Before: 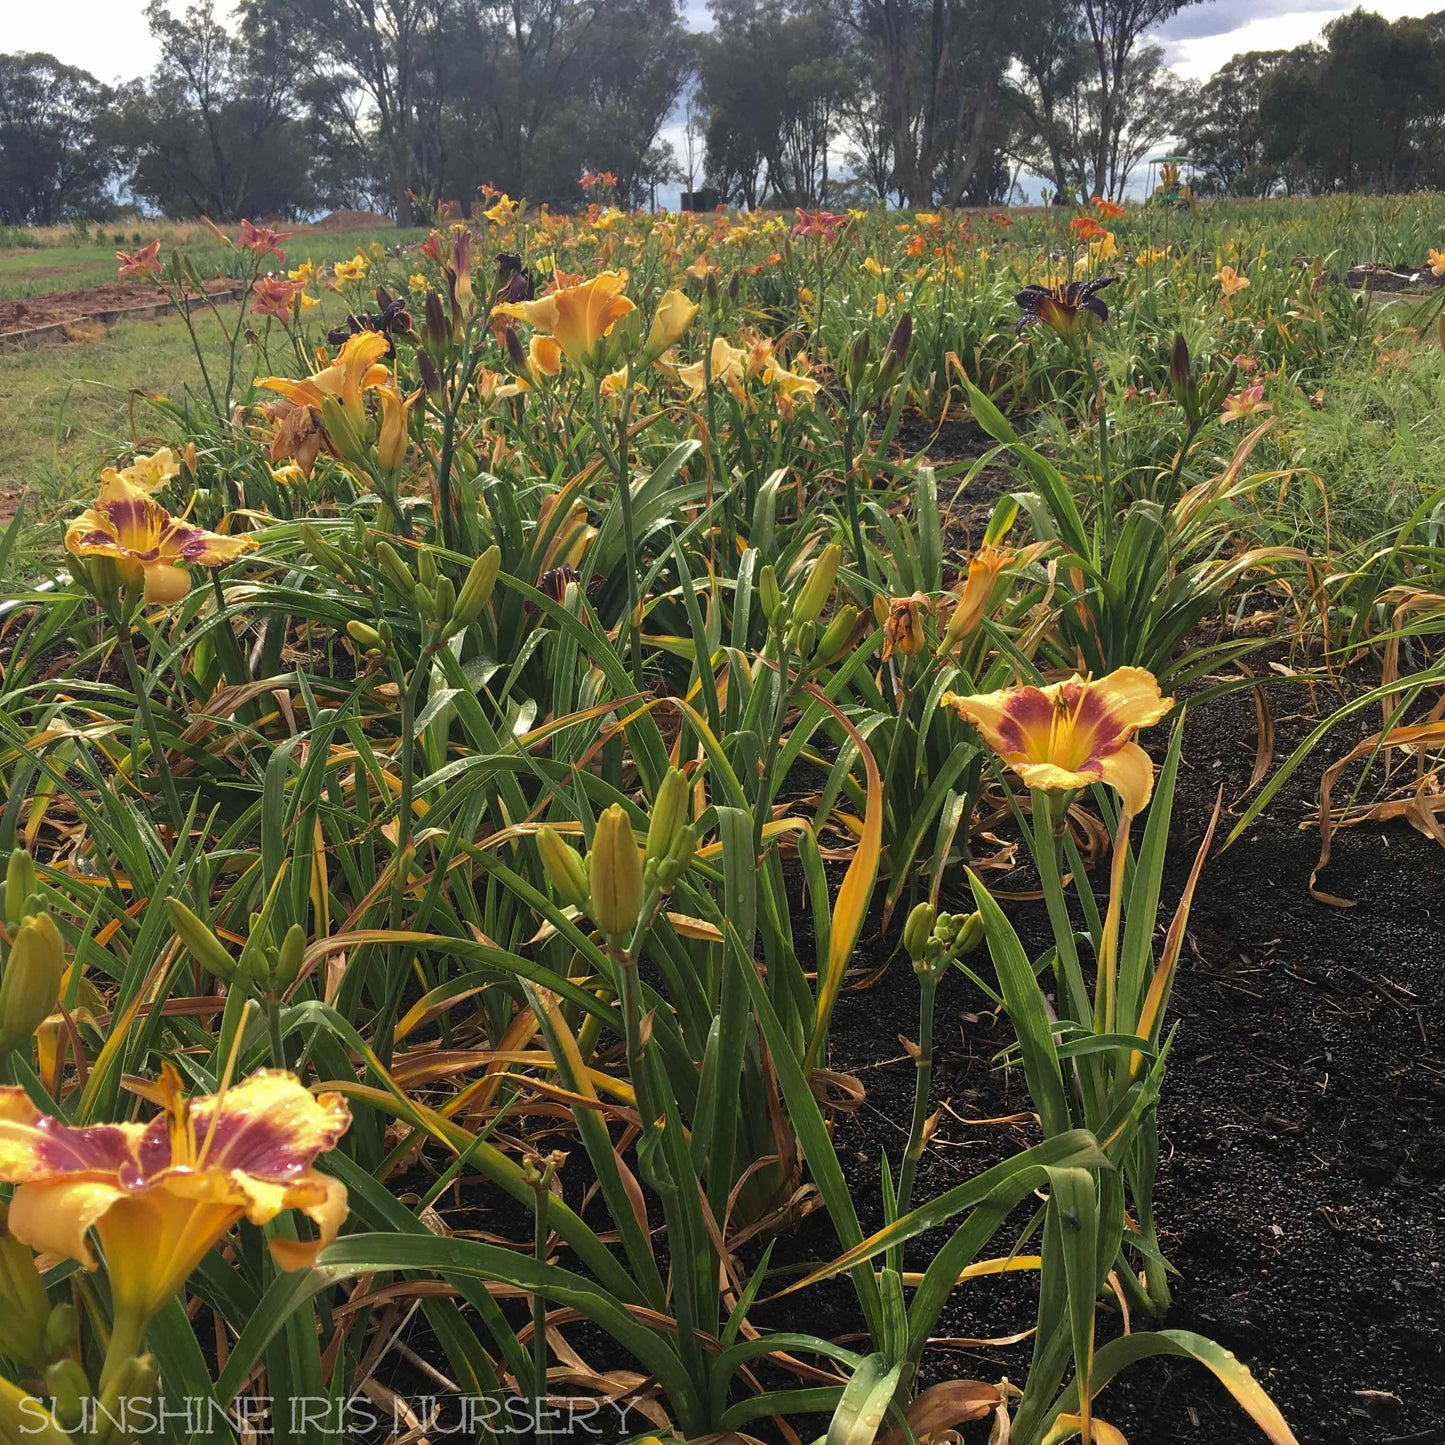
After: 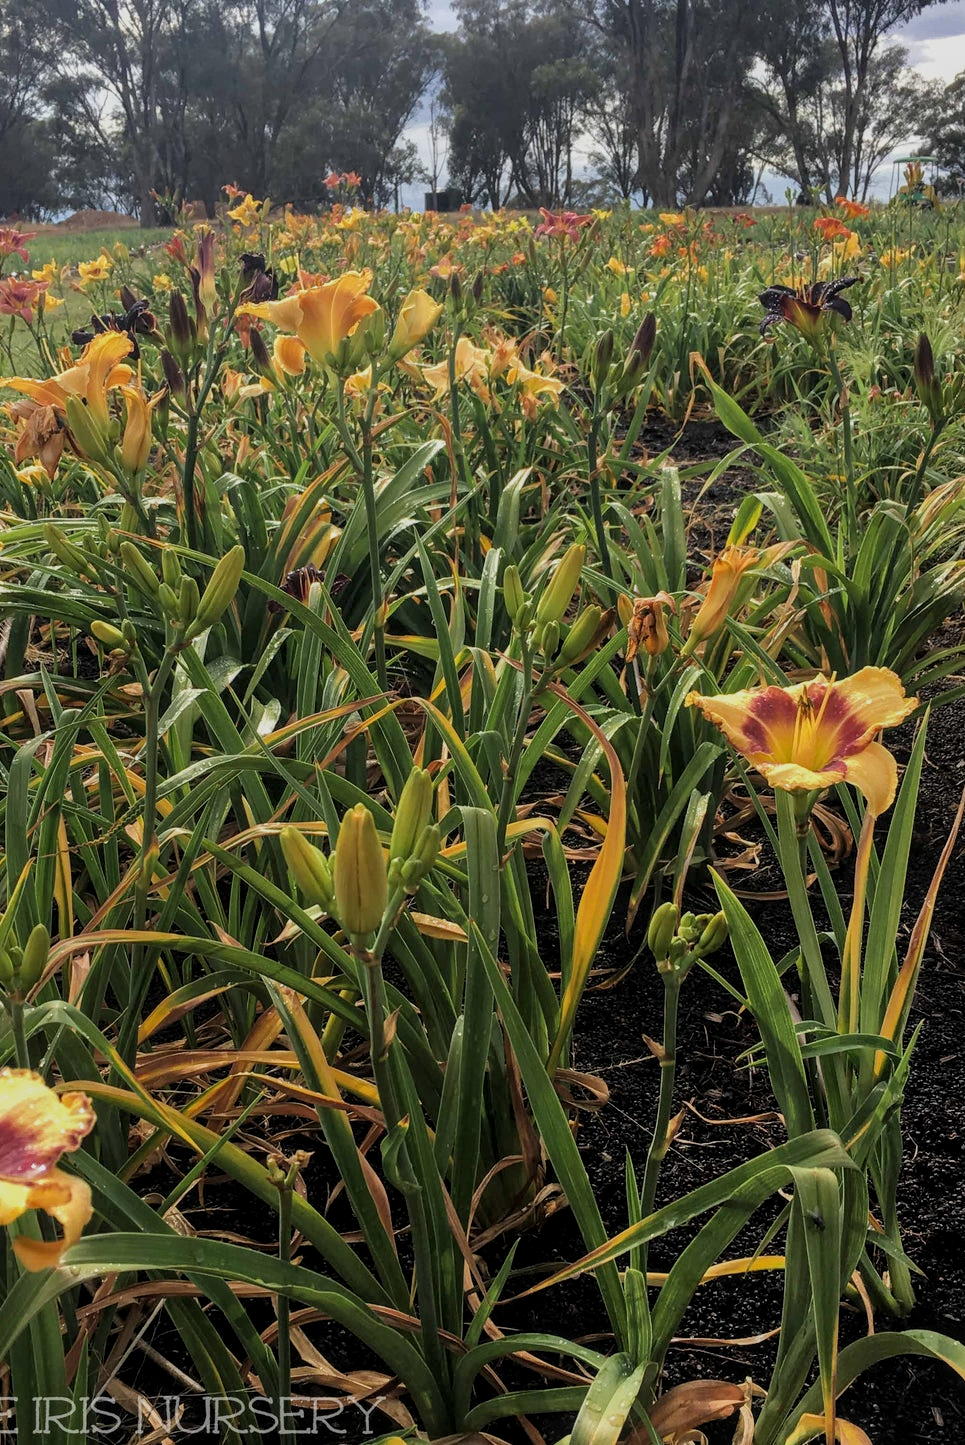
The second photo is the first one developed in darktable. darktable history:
filmic rgb: hardness 4.17
local contrast: on, module defaults
crop and rotate: left 17.732%, right 15.423%
